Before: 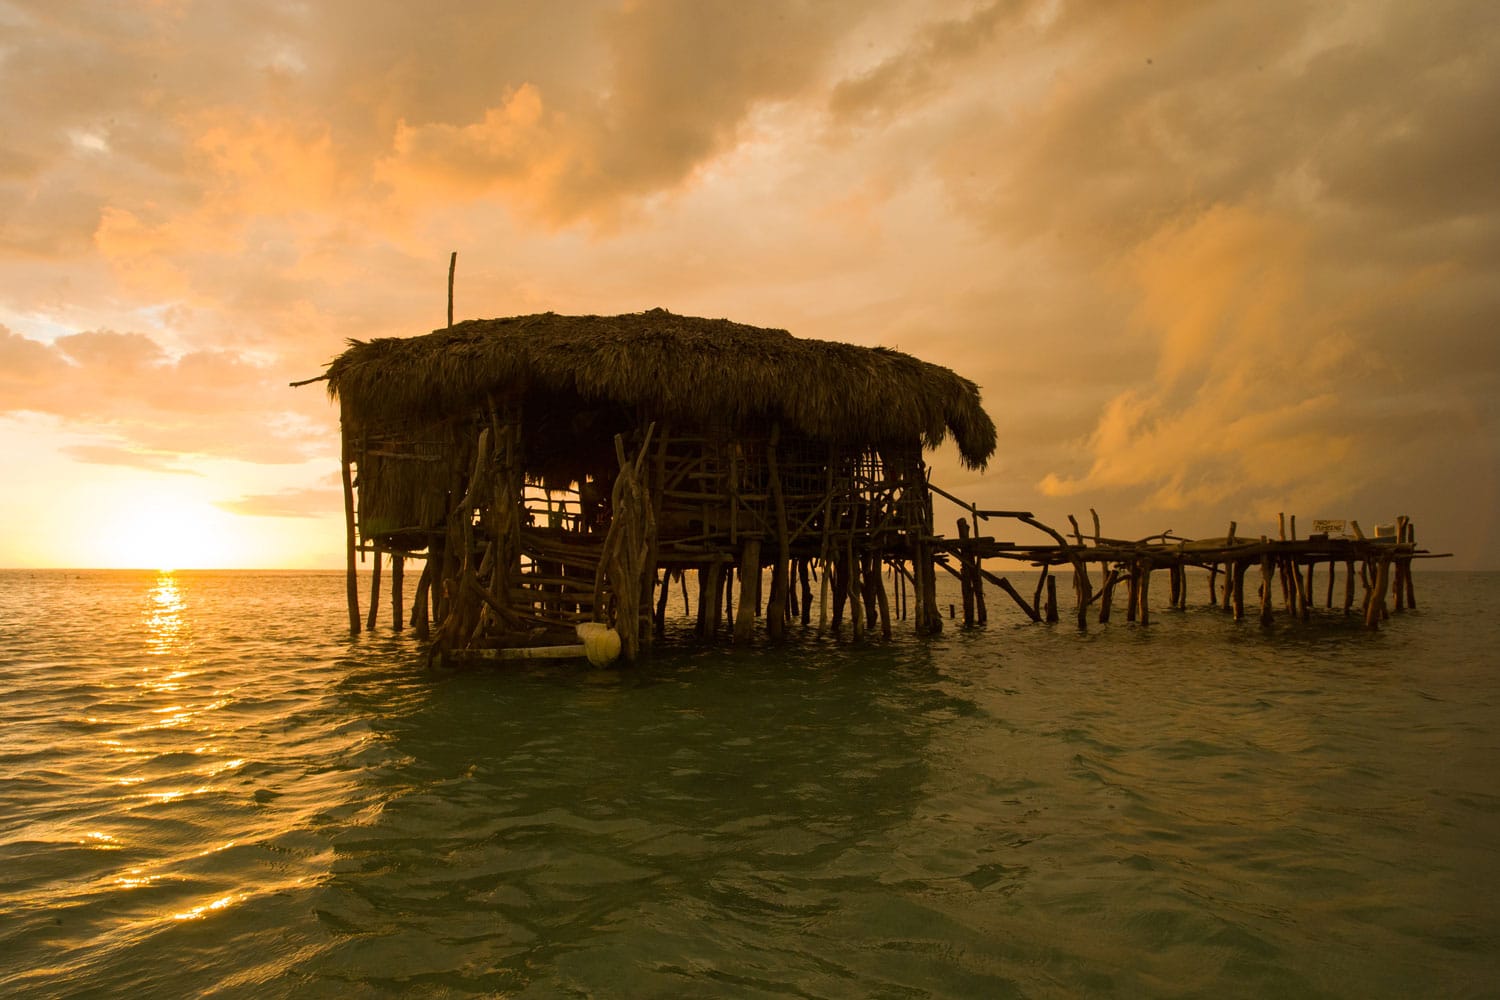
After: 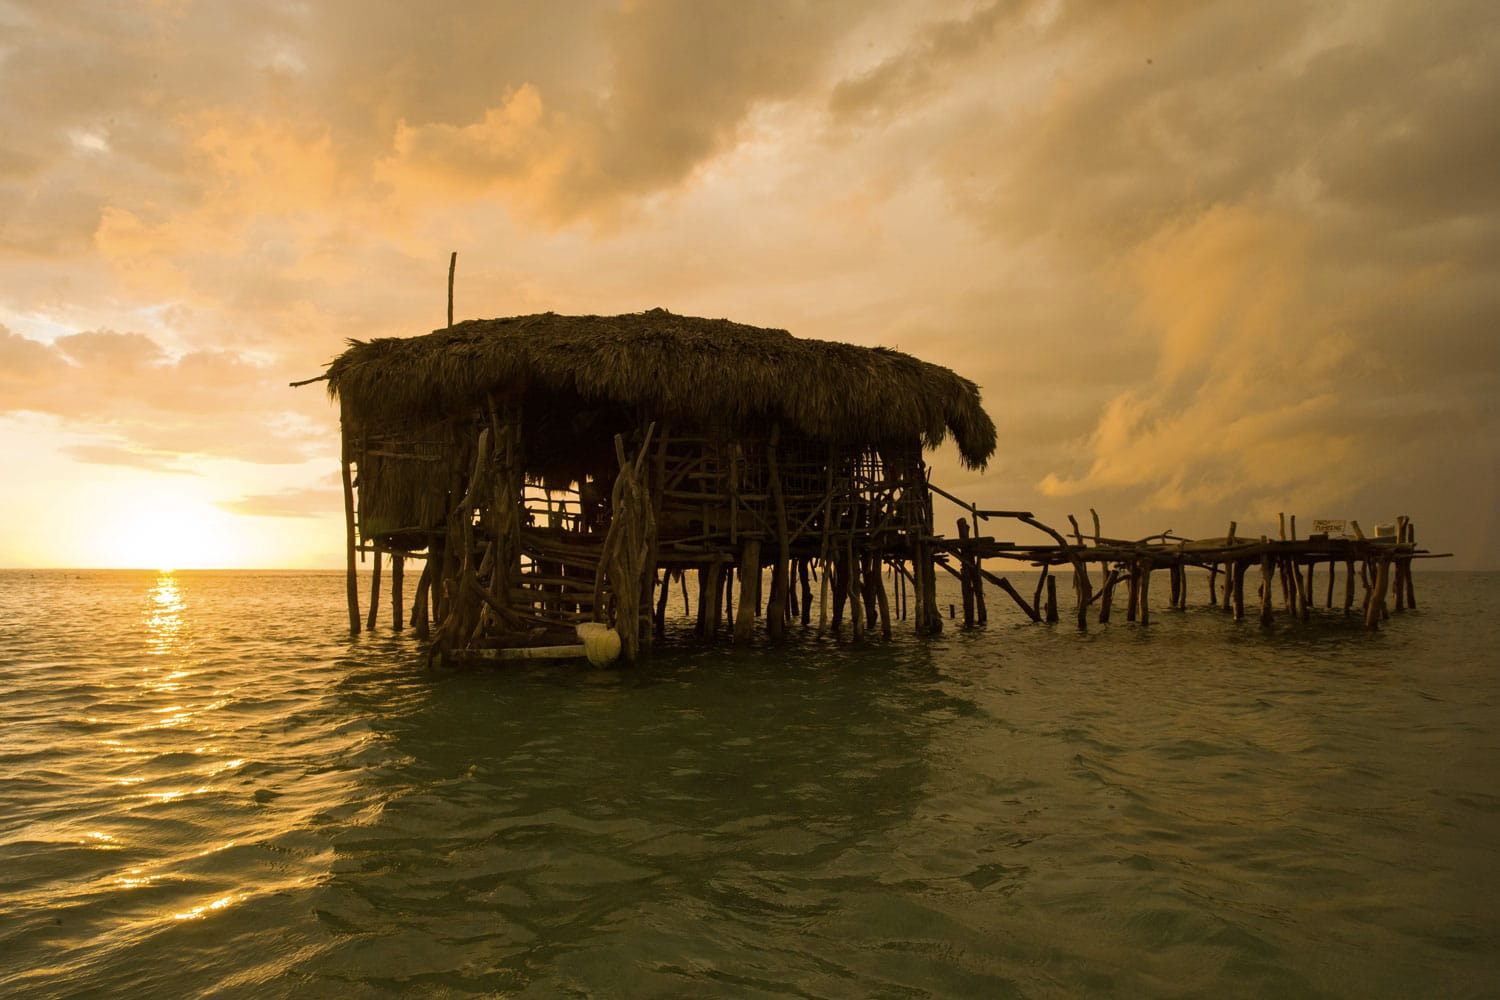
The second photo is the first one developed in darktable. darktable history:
color contrast: green-magenta contrast 0.81
contrast brightness saturation: saturation -0.1
